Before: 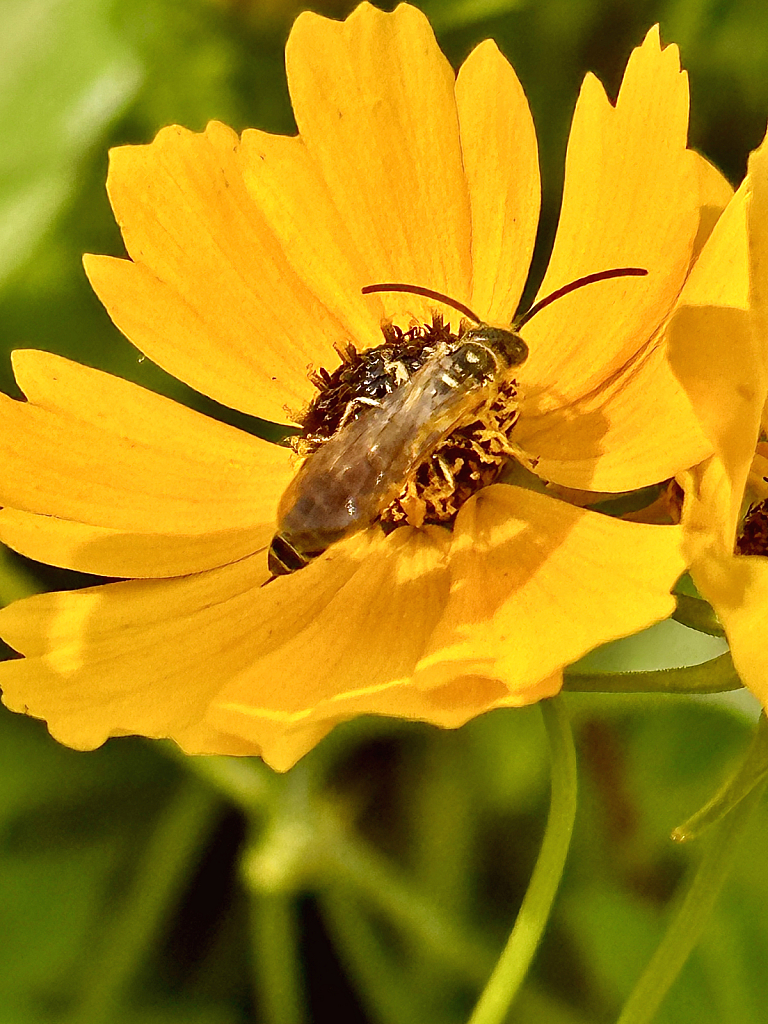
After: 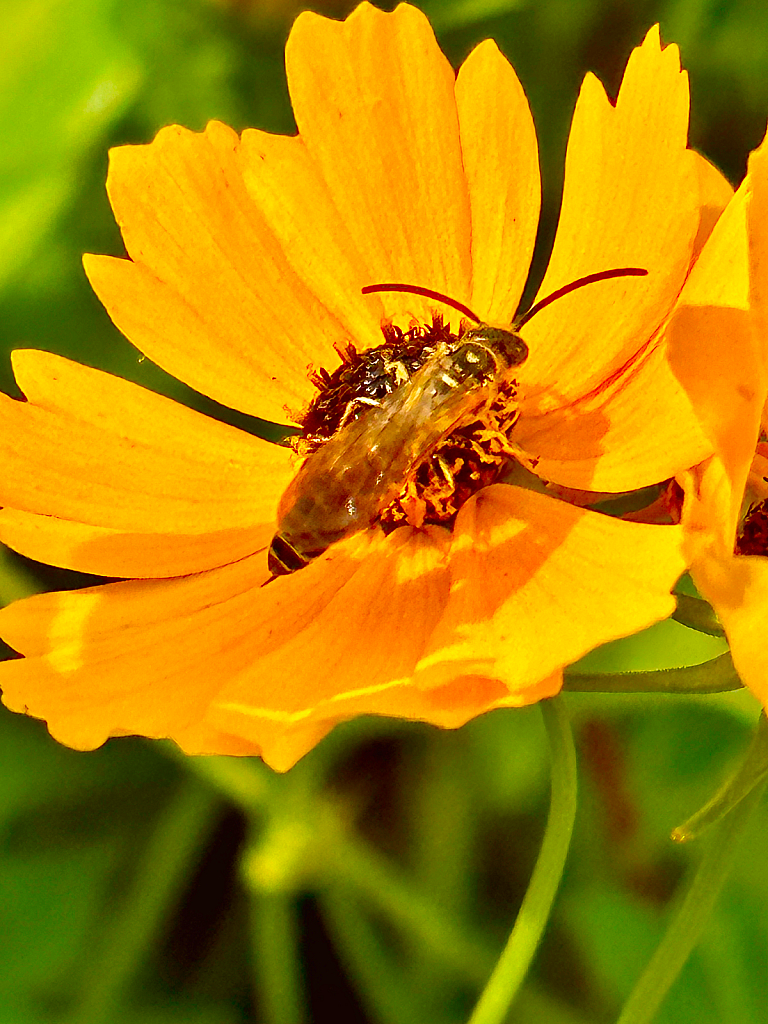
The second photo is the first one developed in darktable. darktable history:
color correction: highlights b* 0.019, saturation 1.79
